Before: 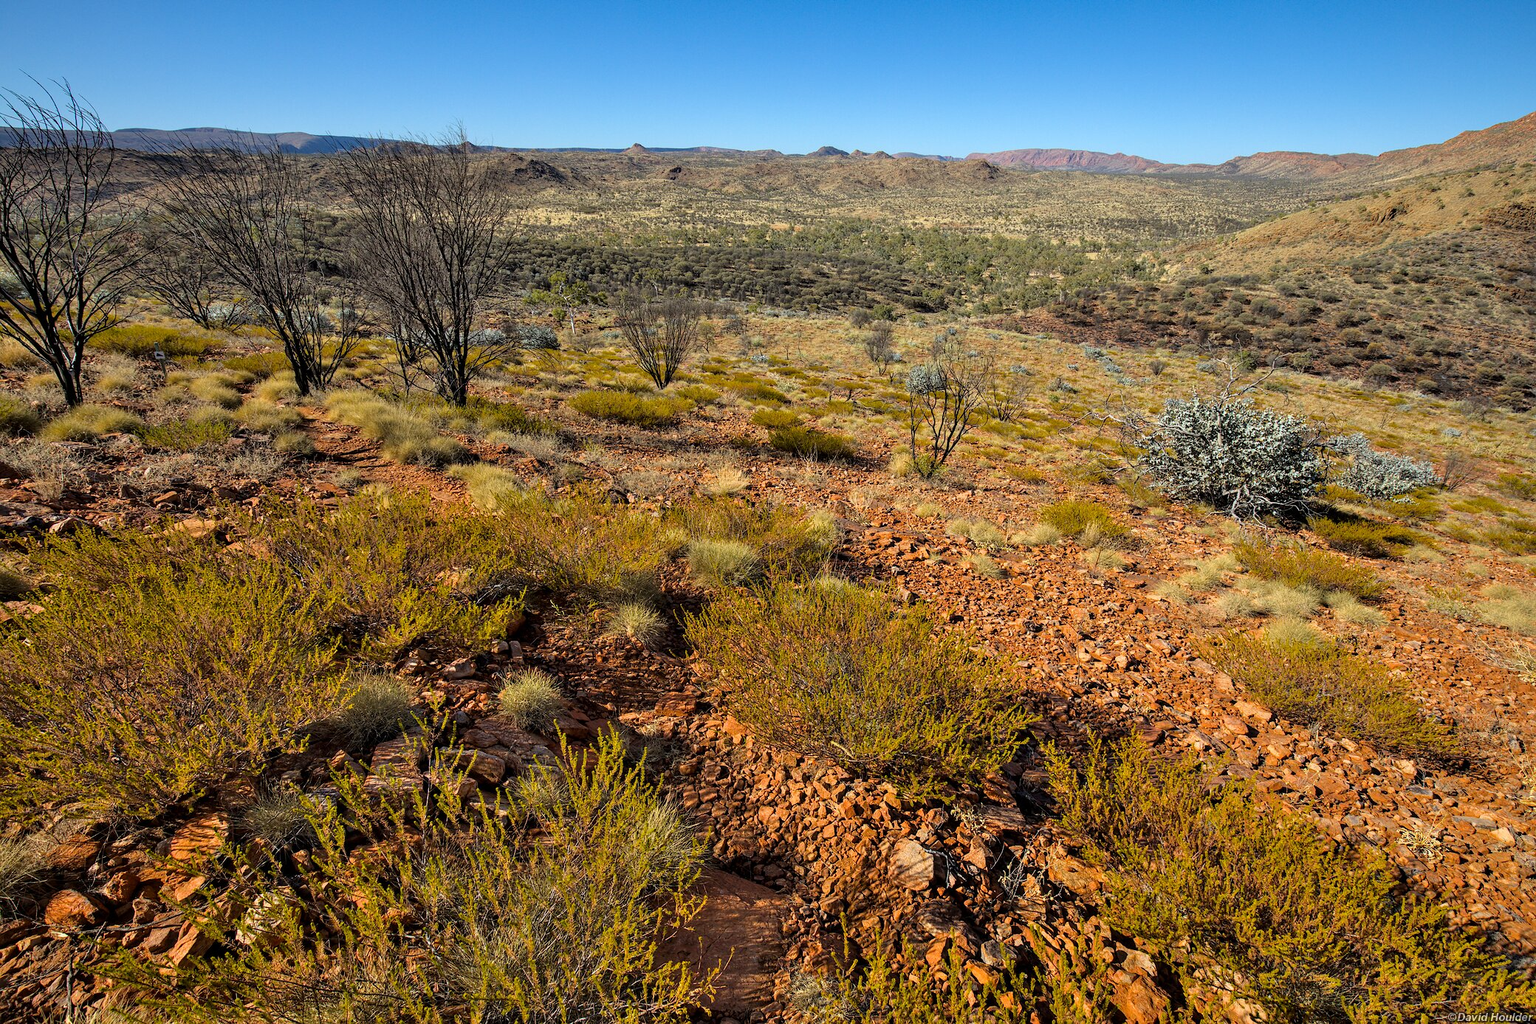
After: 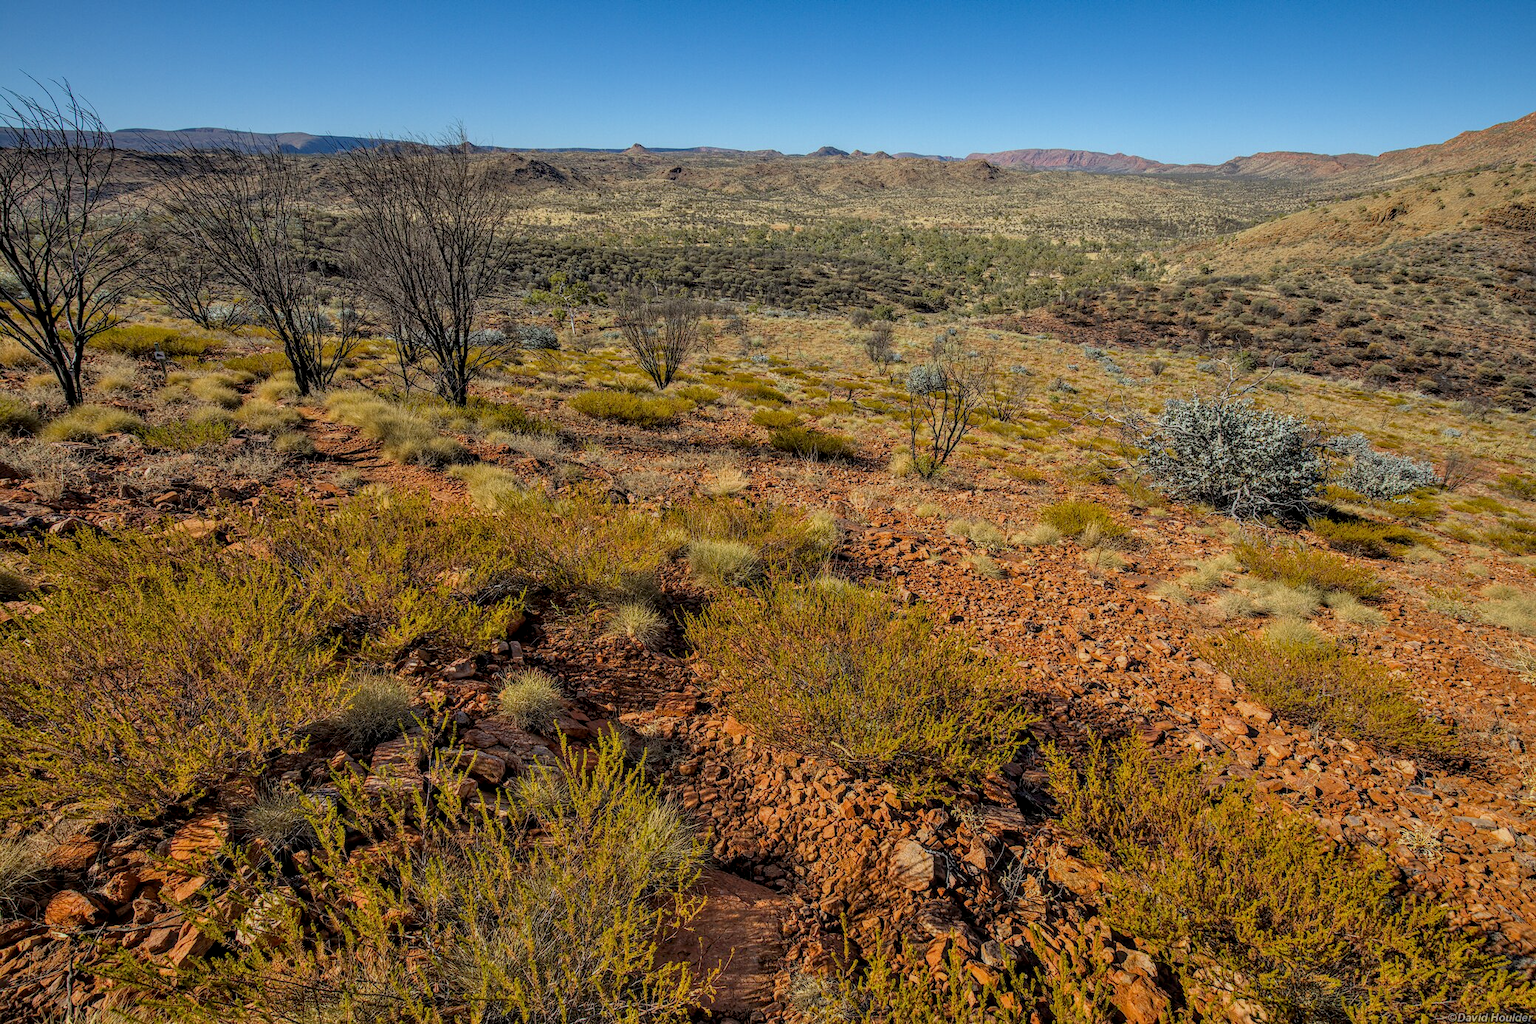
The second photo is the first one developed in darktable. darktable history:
tone equalizer: -8 EV 0.25 EV, -7 EV 0.417 EV, -6 EV 0.417 EV, -5 EV 0.25 EV, -3 EV -0.25 EV, -2 EV -0.417 EV, -1 EV -0.417 EV, +0 EV -0.25 EV, edges refinement/feathering 500, mask exposure compensation -1.57 EV, preserve details guided filter
local contrast: highlights 0%, shadows 0%, detail 133%
